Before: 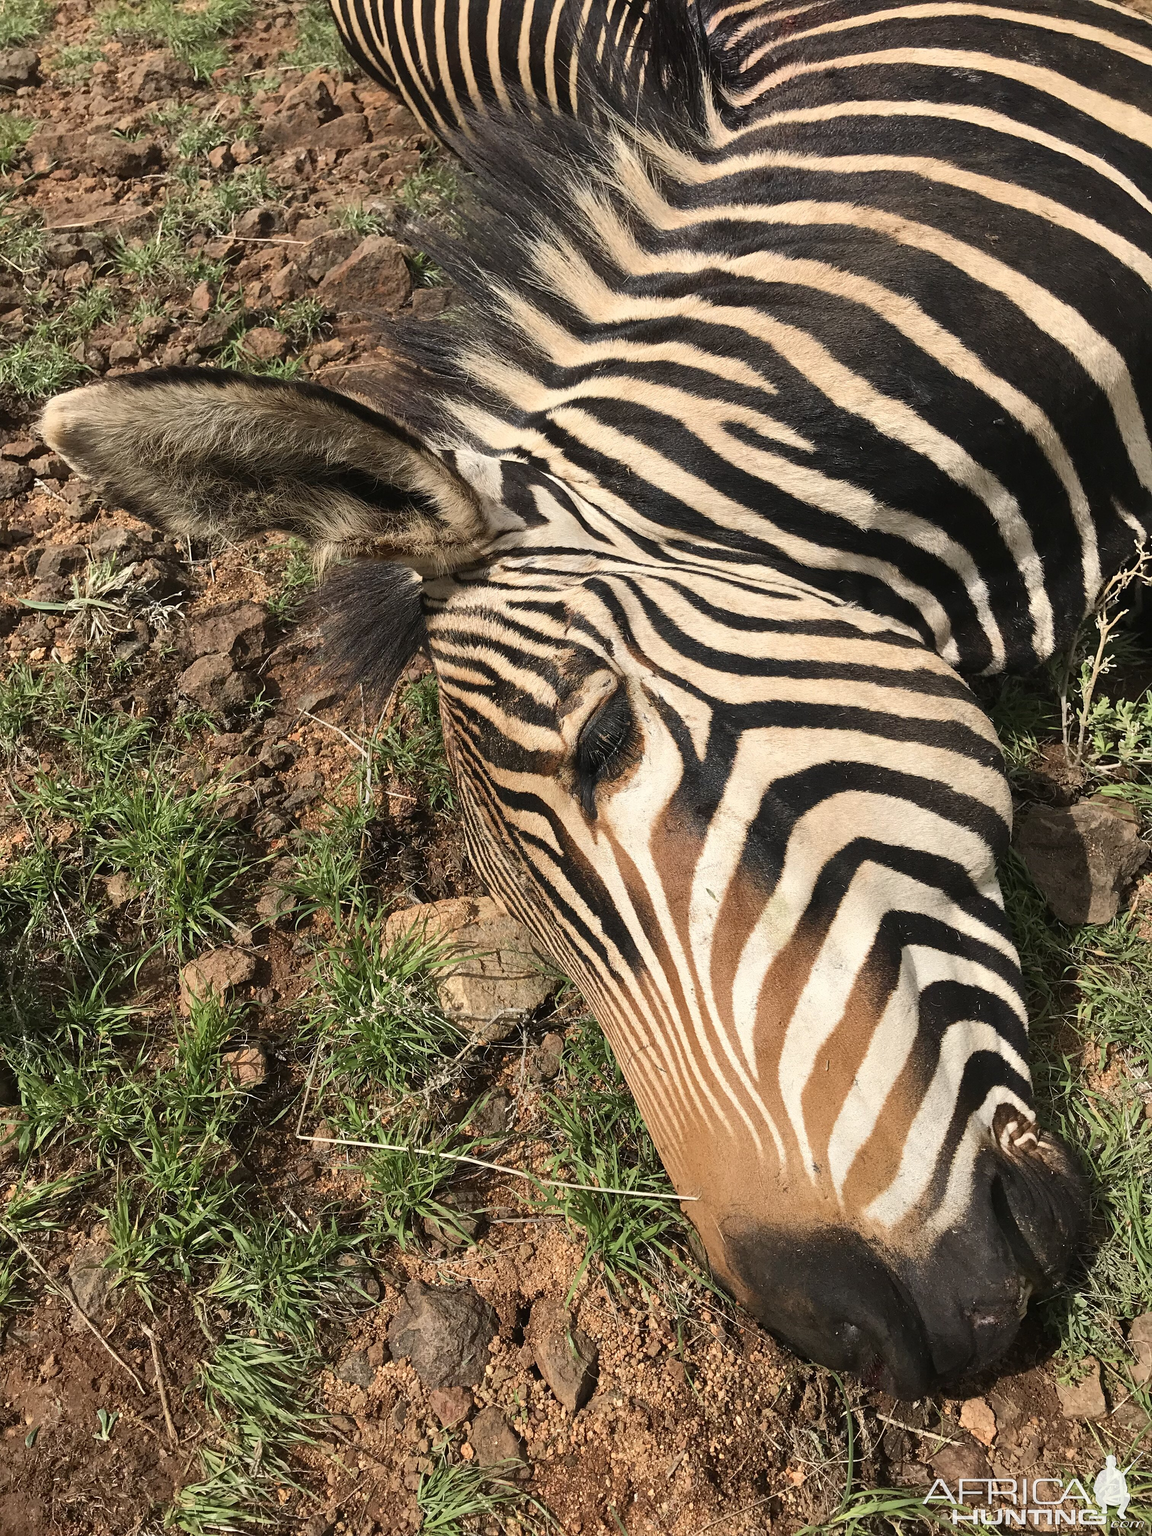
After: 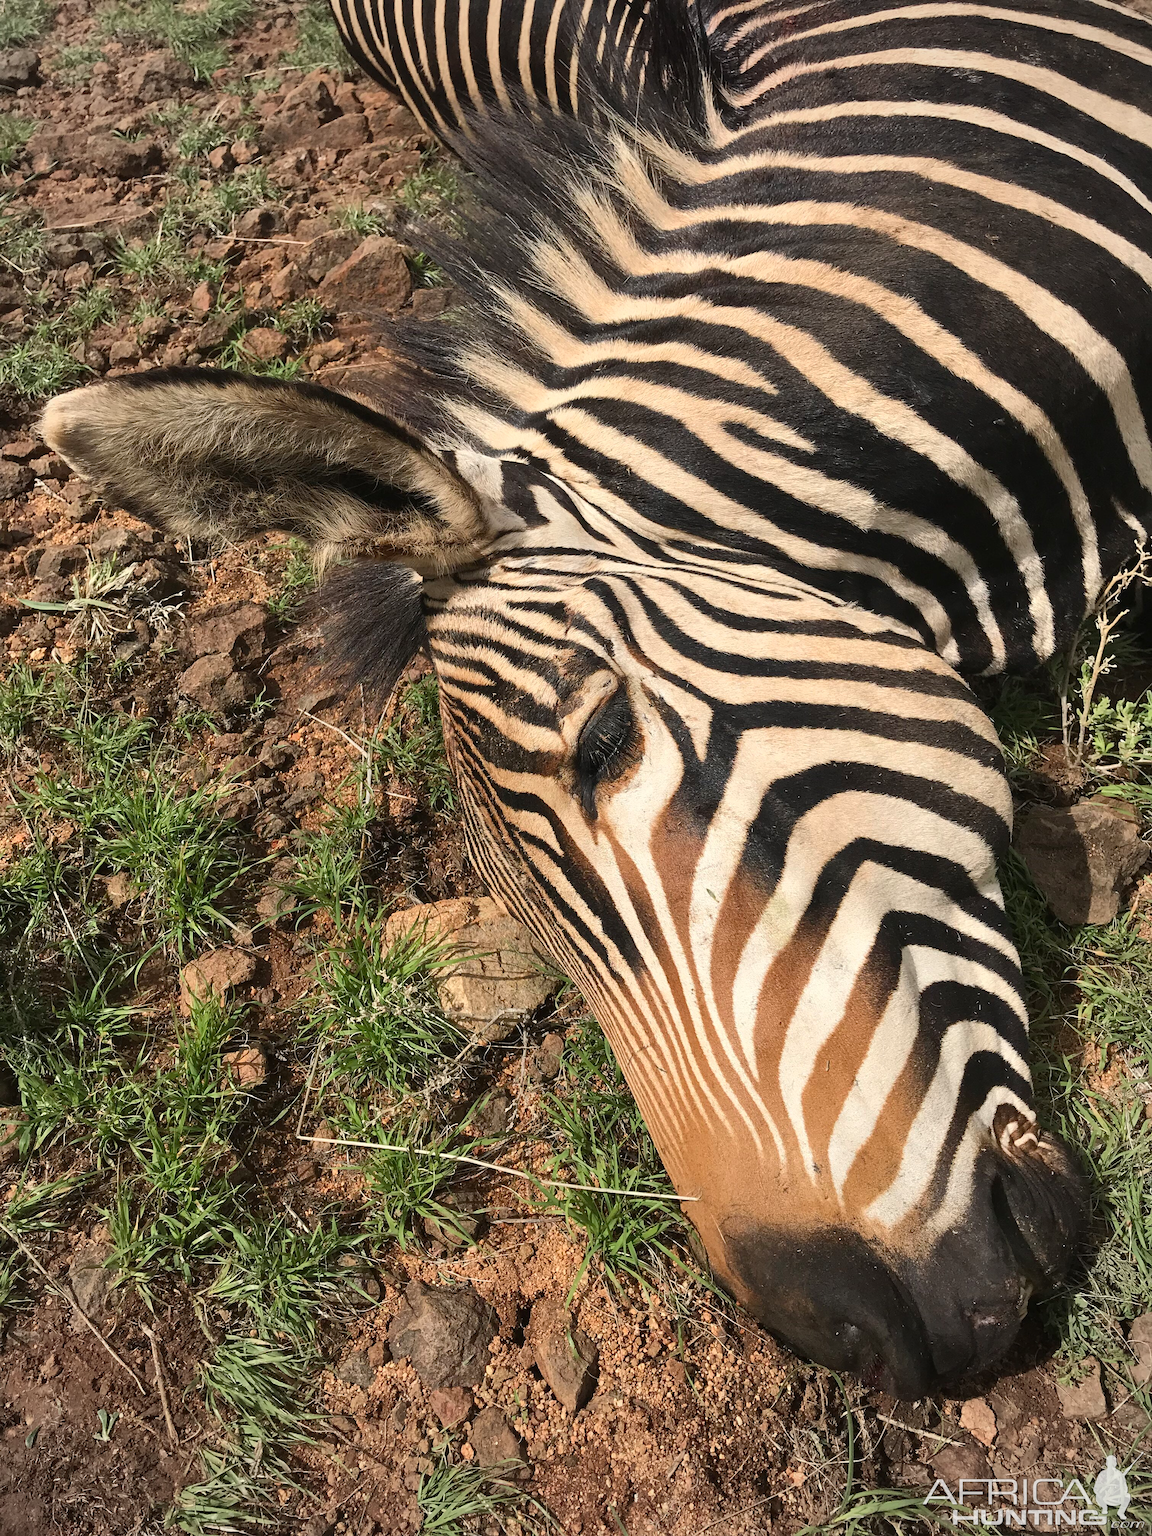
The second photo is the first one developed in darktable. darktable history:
vignetting: fall-off start 74.04%, fall-off radius 65.6%, brightness -0.267, unbound false
